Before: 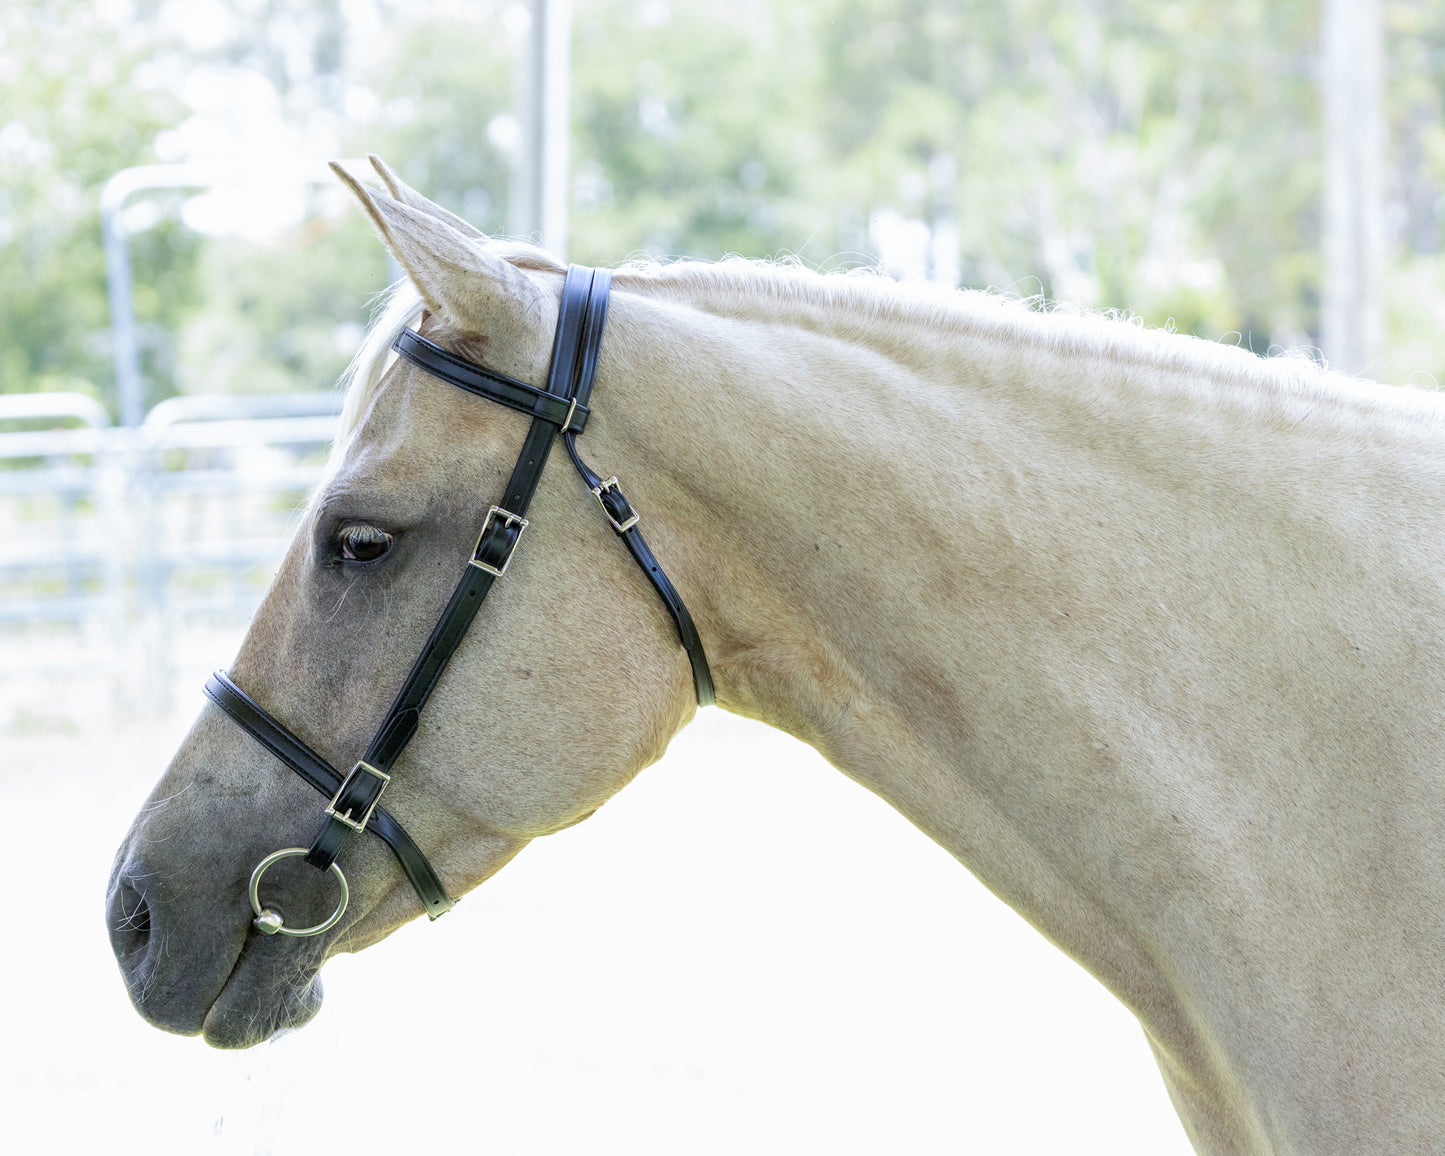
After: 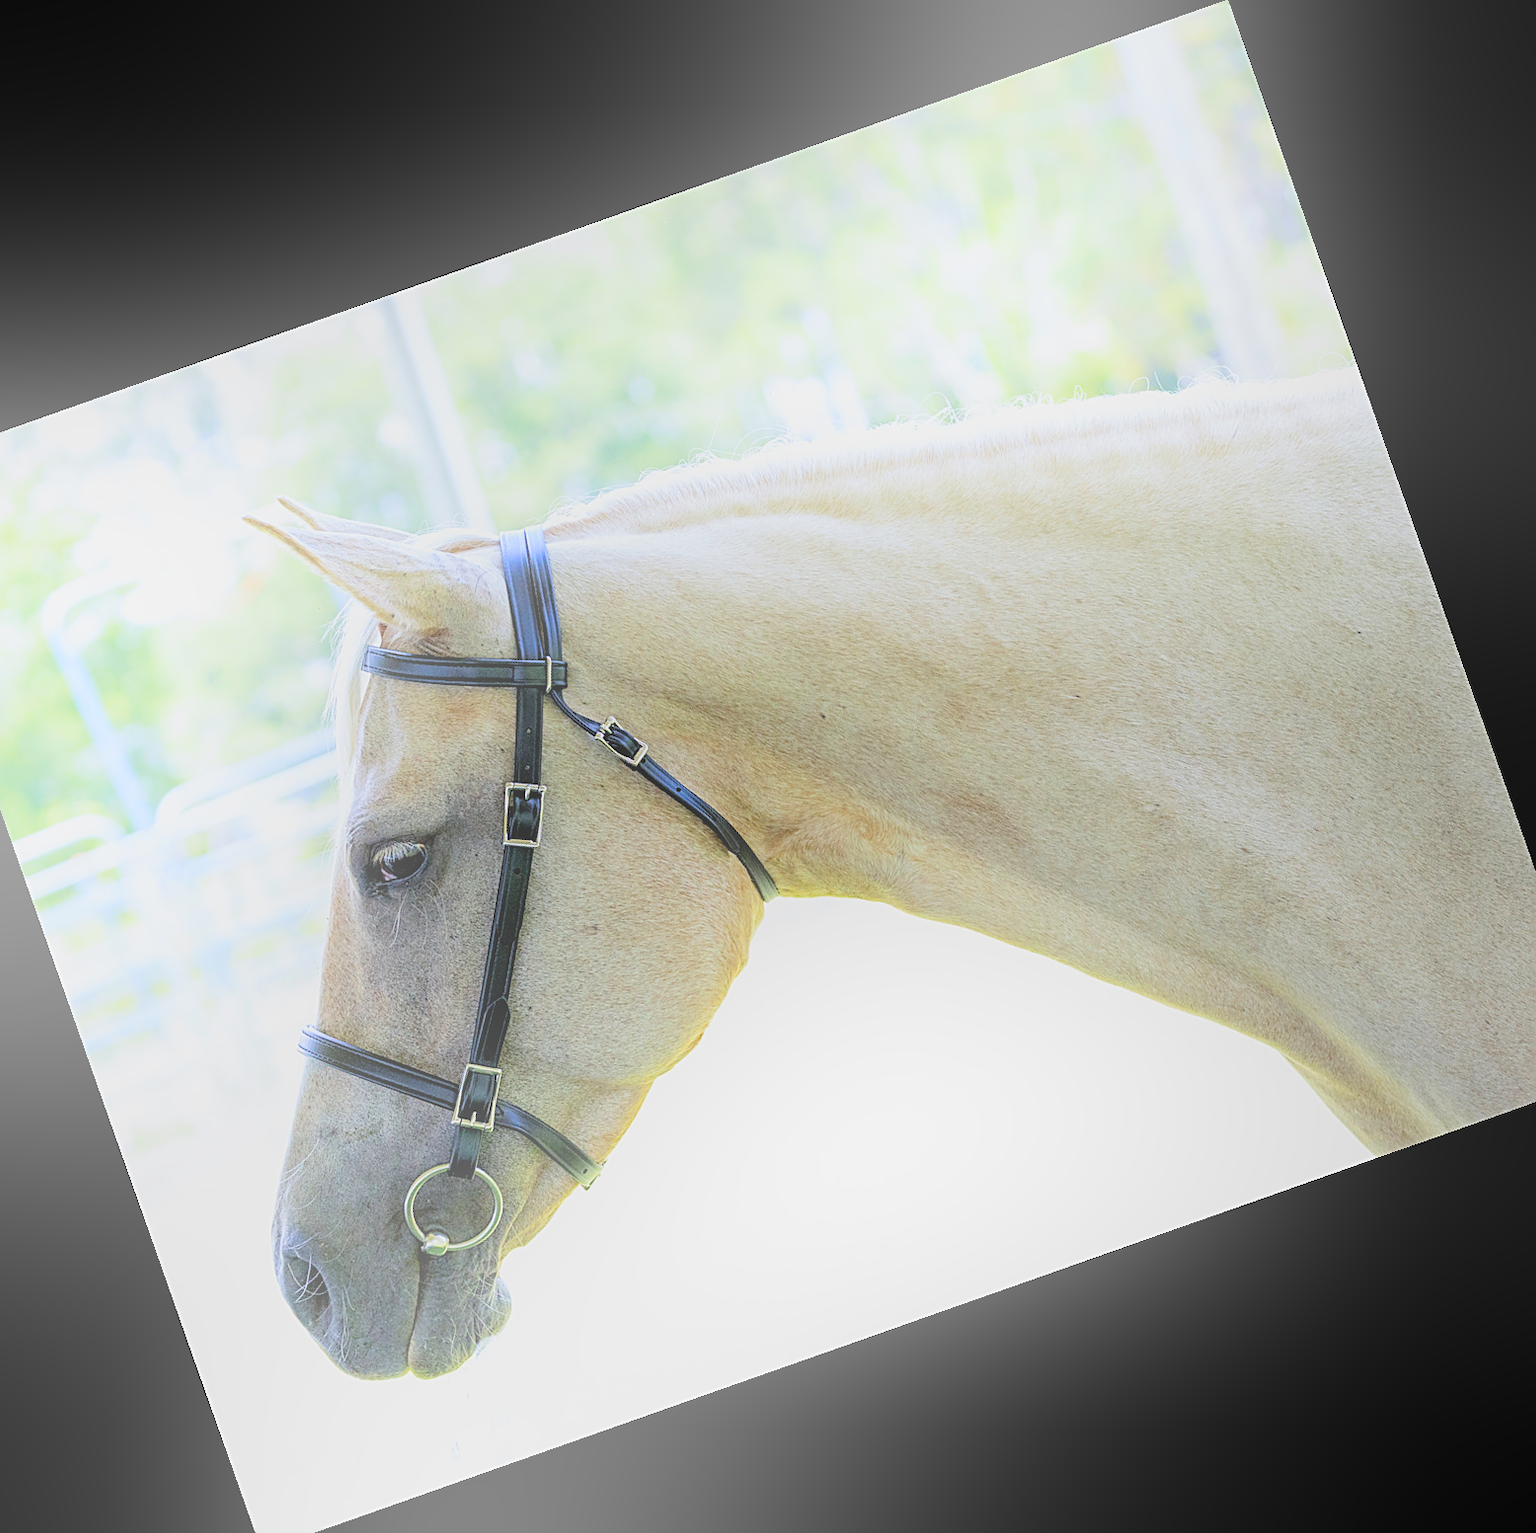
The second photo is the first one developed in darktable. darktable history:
sharpen: amount 0.75
filmic rgb: black relative exposure -7.75 EV, white relative exposure 4.4 EV, threshold 3 EV, hardness 3.76, latitude 38.11%, contrast 0.966, highlights saturation mix 10%, shadows ↔ highlights balance 4.59%, color science v4 (2020), enable highlight reconstruction true
bloom: size 40%
crop and rotate: angle 19.43°, left 6.812%, right 4.125%, bottom 1.087%
